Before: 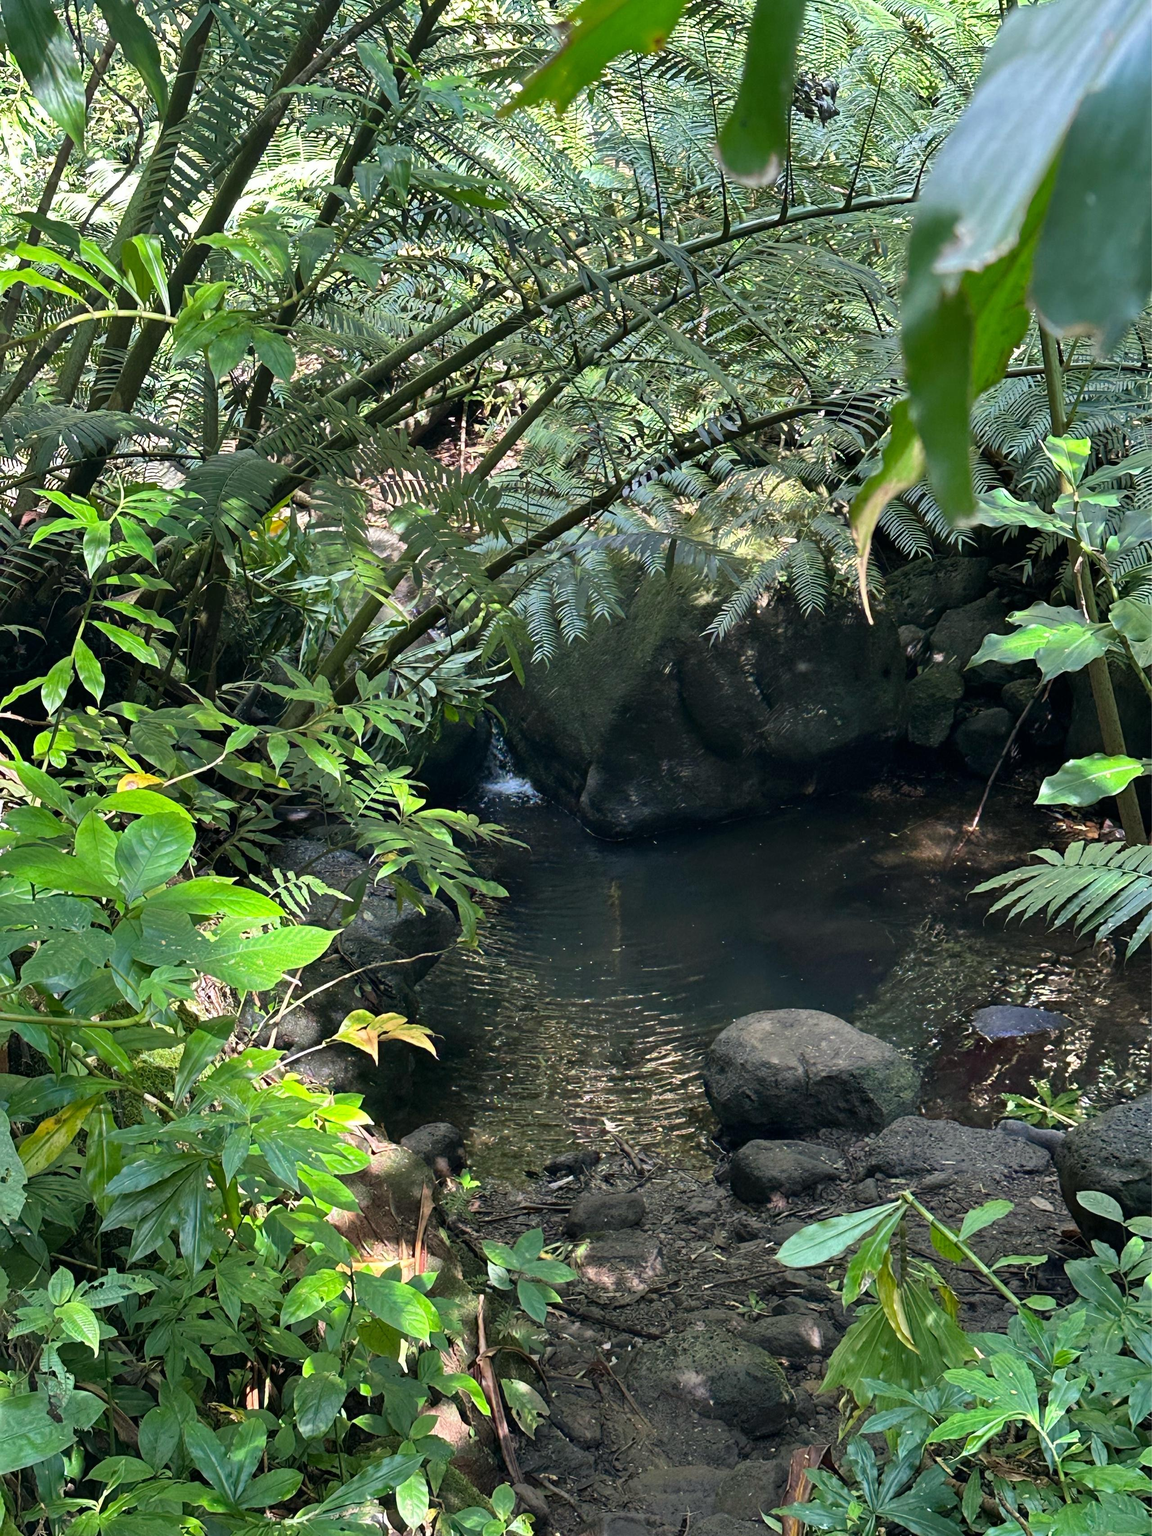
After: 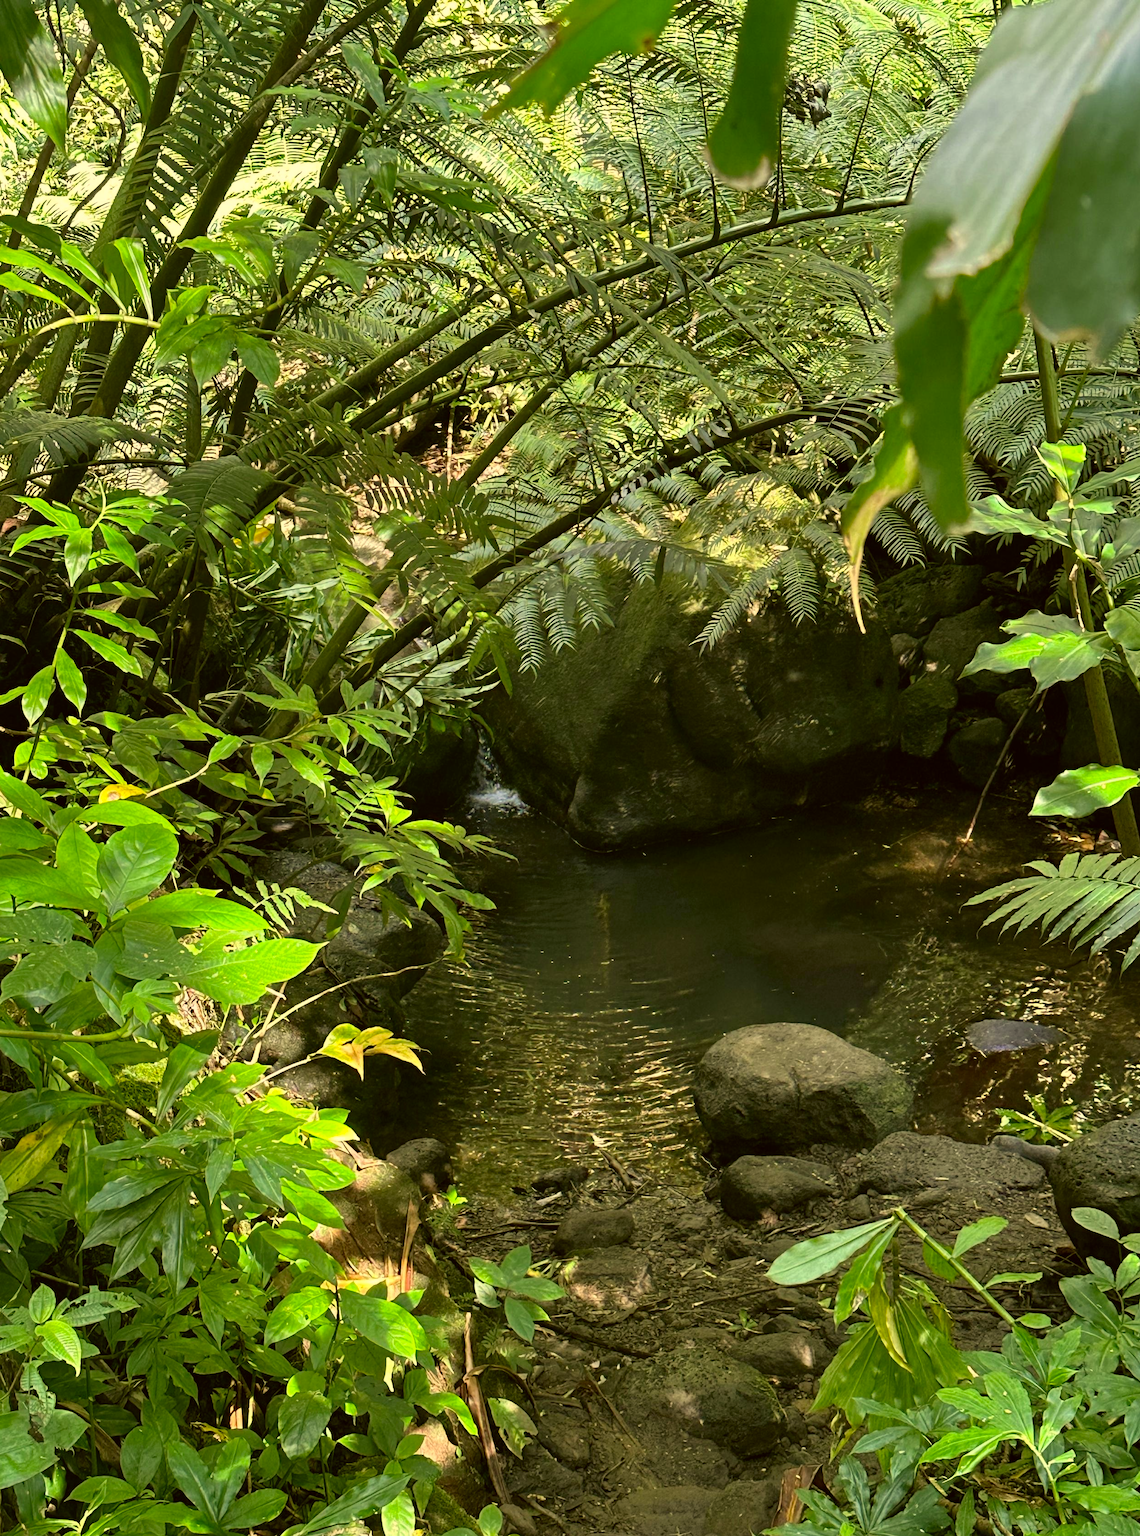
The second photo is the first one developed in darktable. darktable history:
color correction: highlights a* 0.179, highlights b* 29.11, shadows a* -0.265, shadows b* 21.3
crop and rotate: left 1.746%, right 0.524%, bottom 1.326%
